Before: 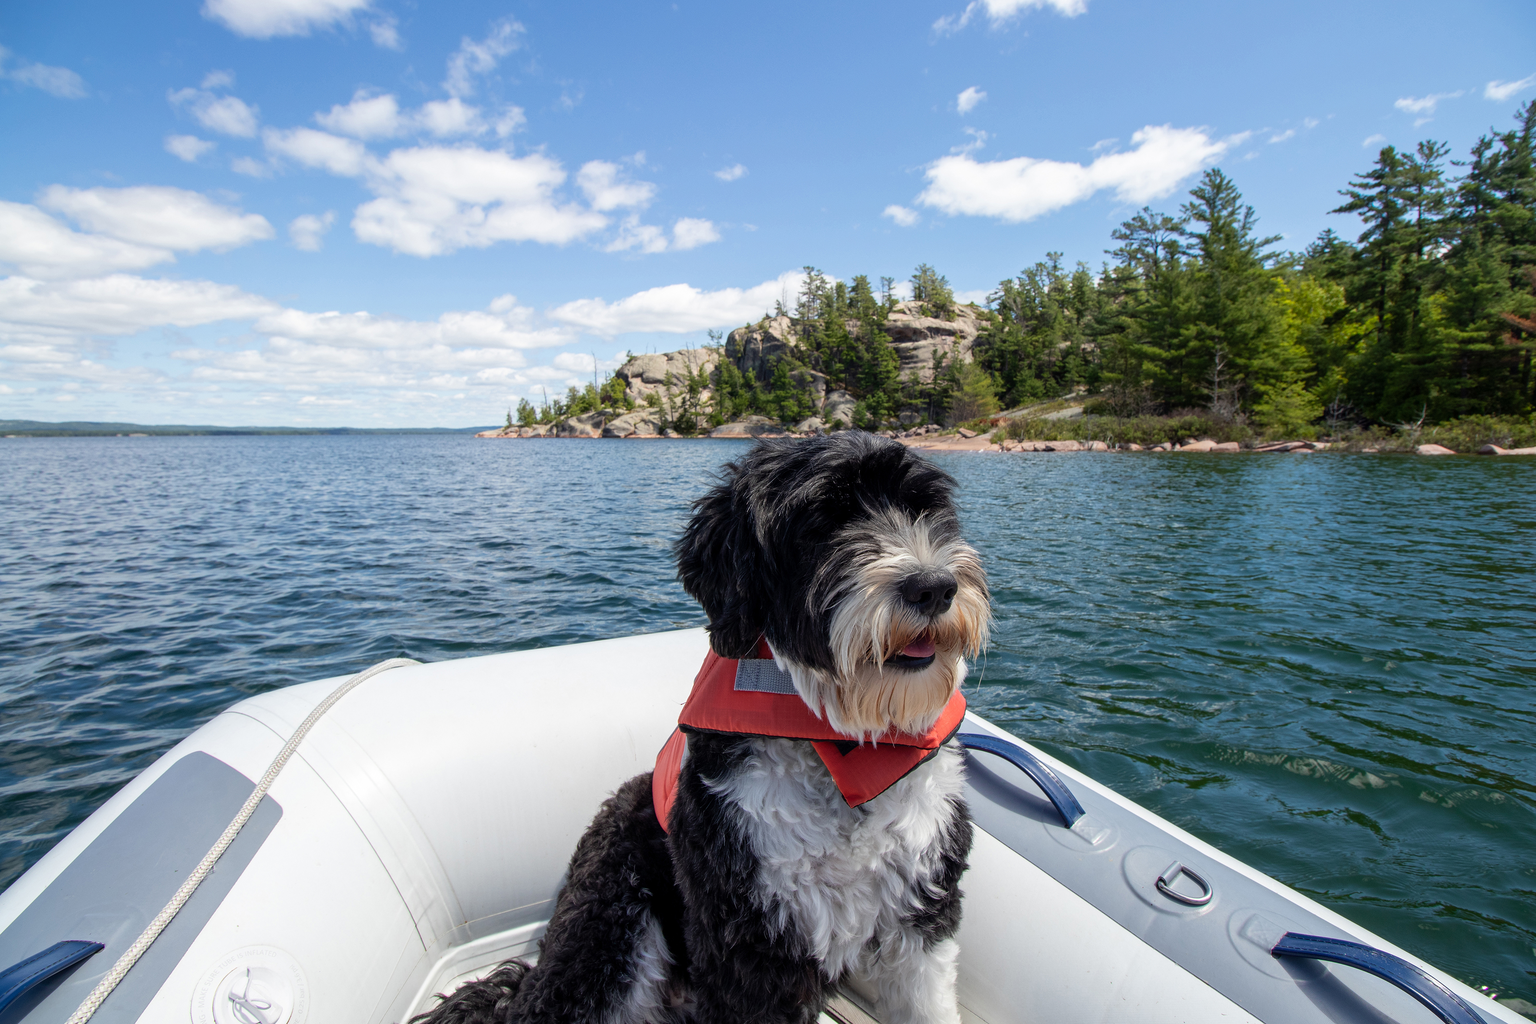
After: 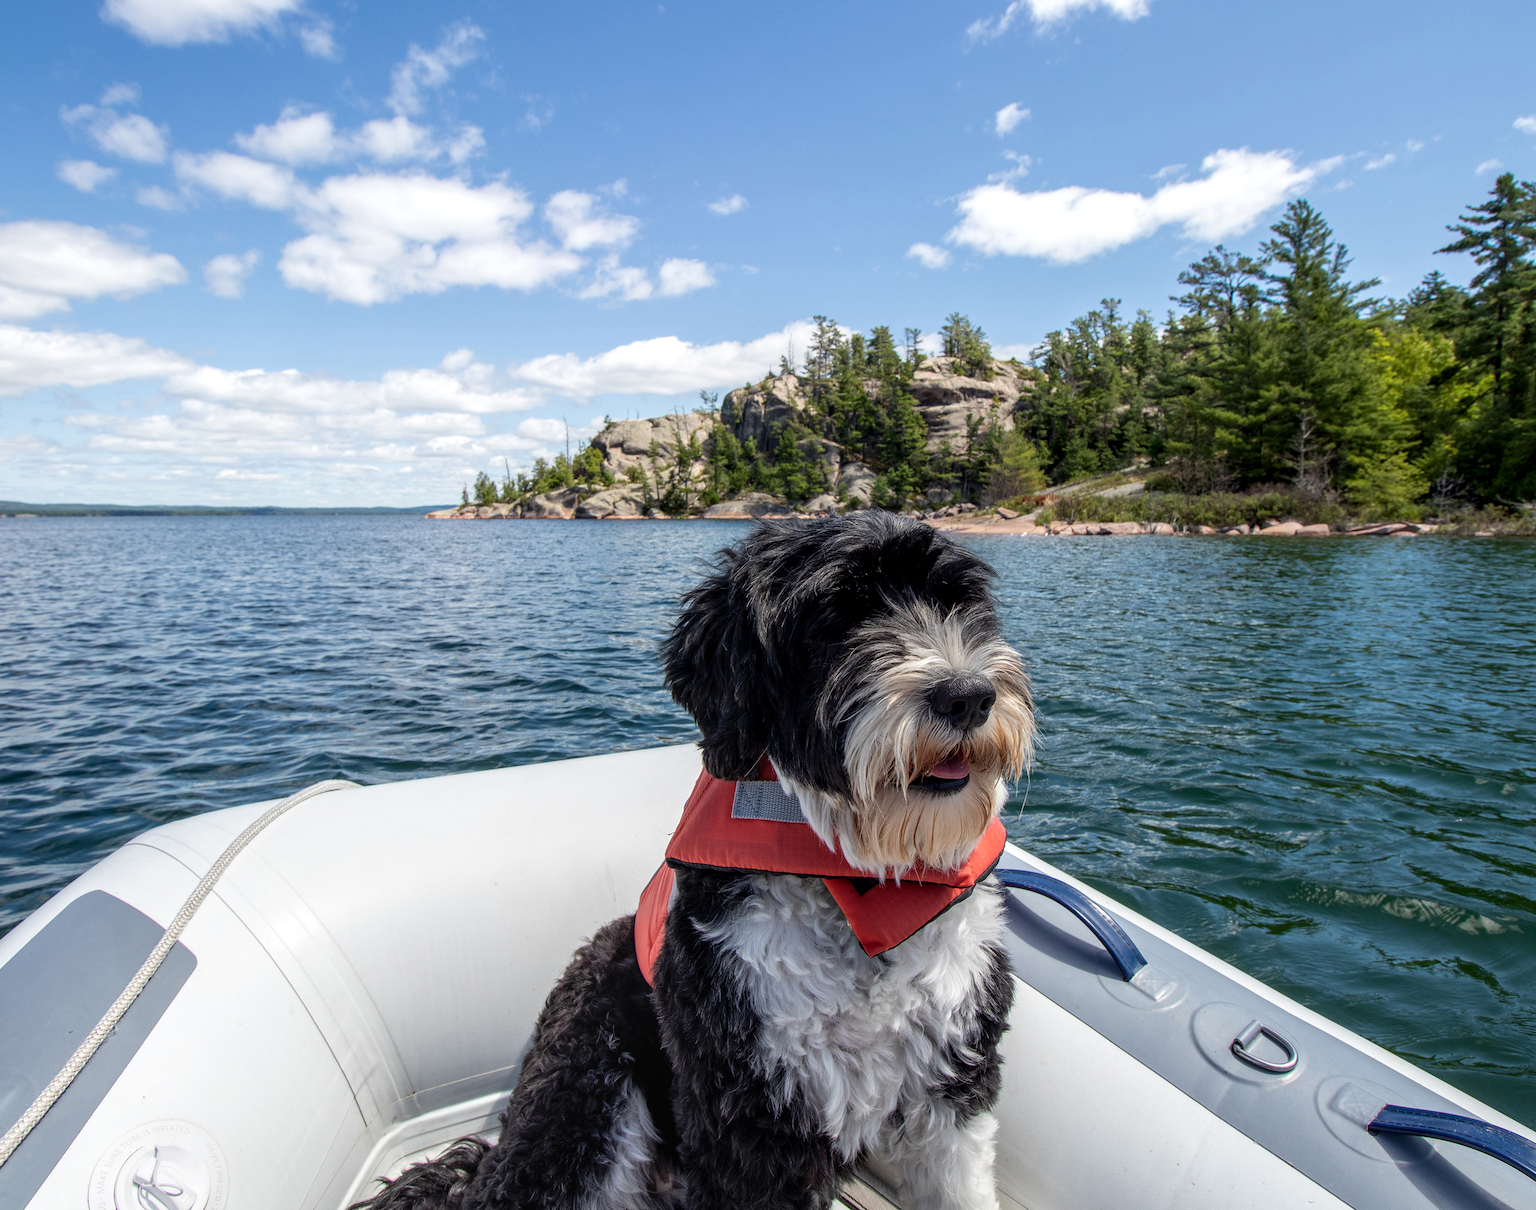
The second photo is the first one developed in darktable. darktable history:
crop: left 7.598%, right 7.873%
local contrast: on, module defaults
